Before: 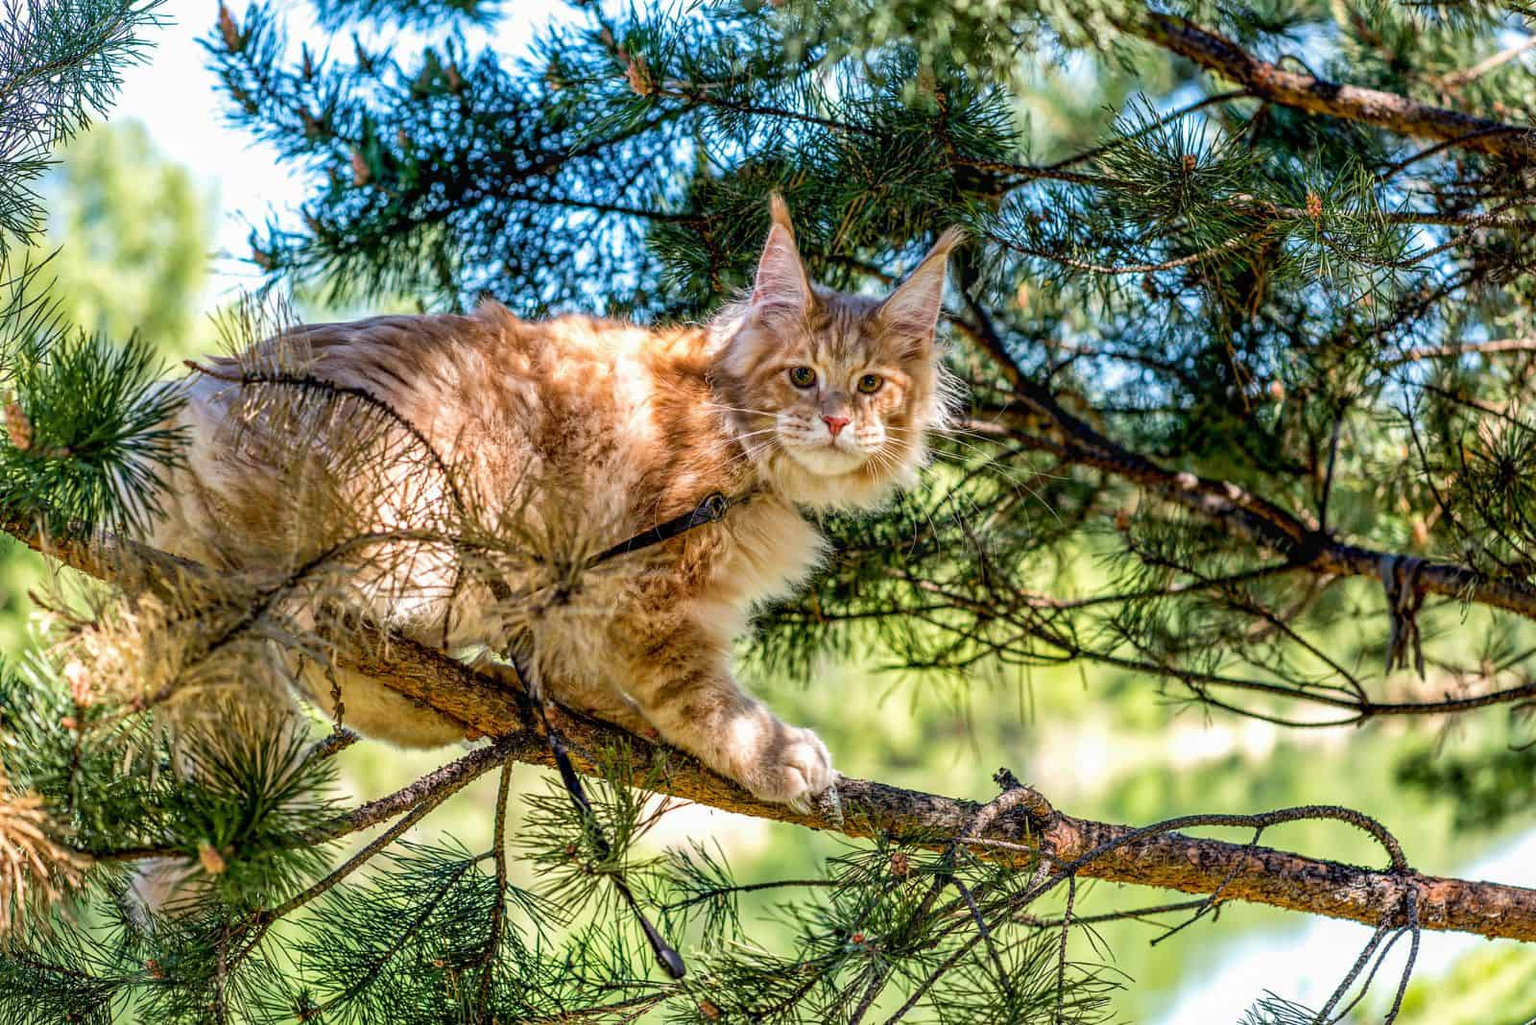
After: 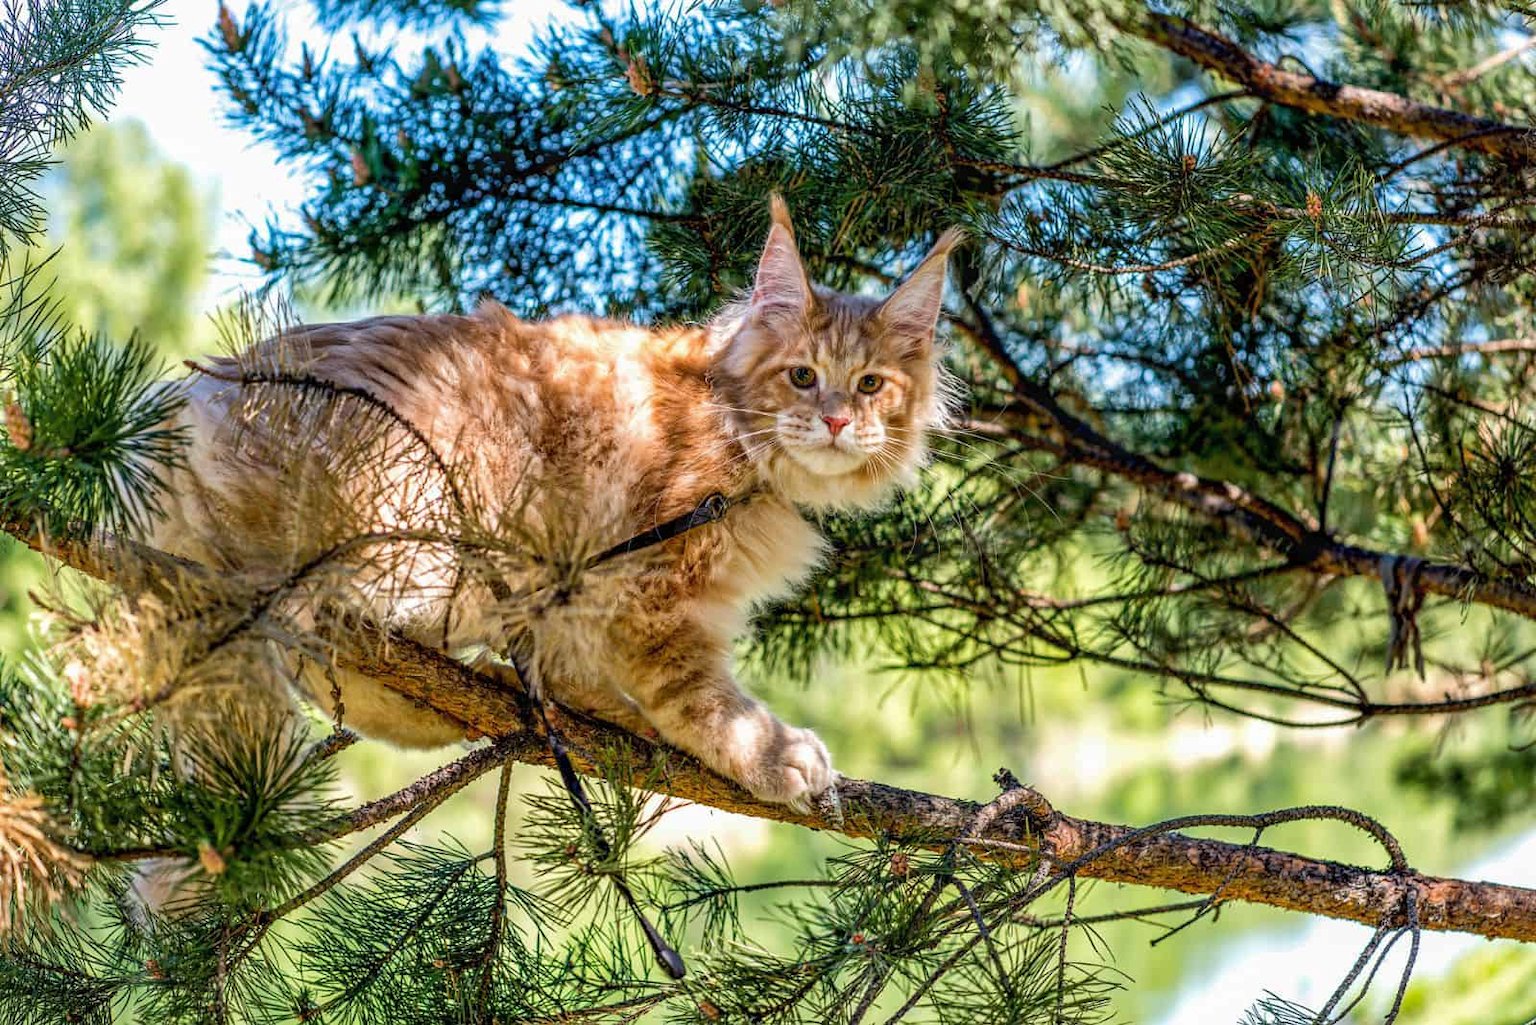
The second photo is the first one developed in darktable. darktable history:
shadows and highlights: shadows 24.93, highlights -23.29
